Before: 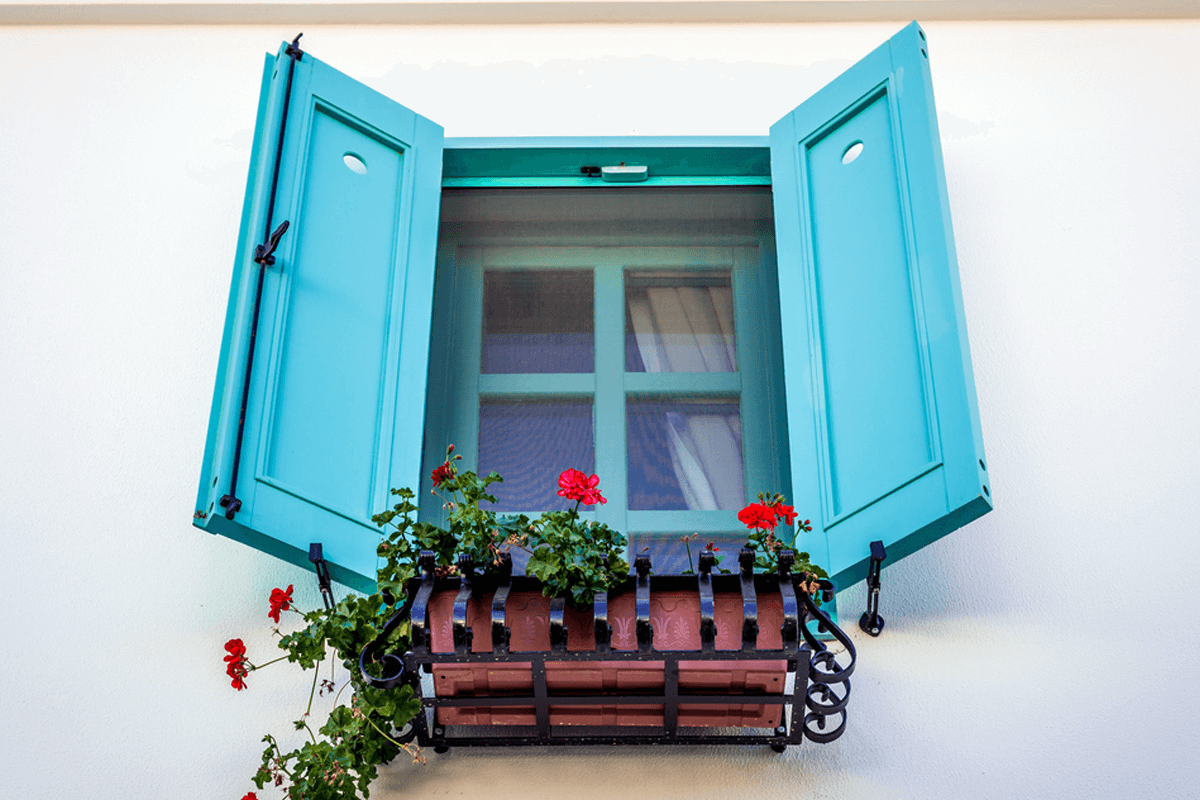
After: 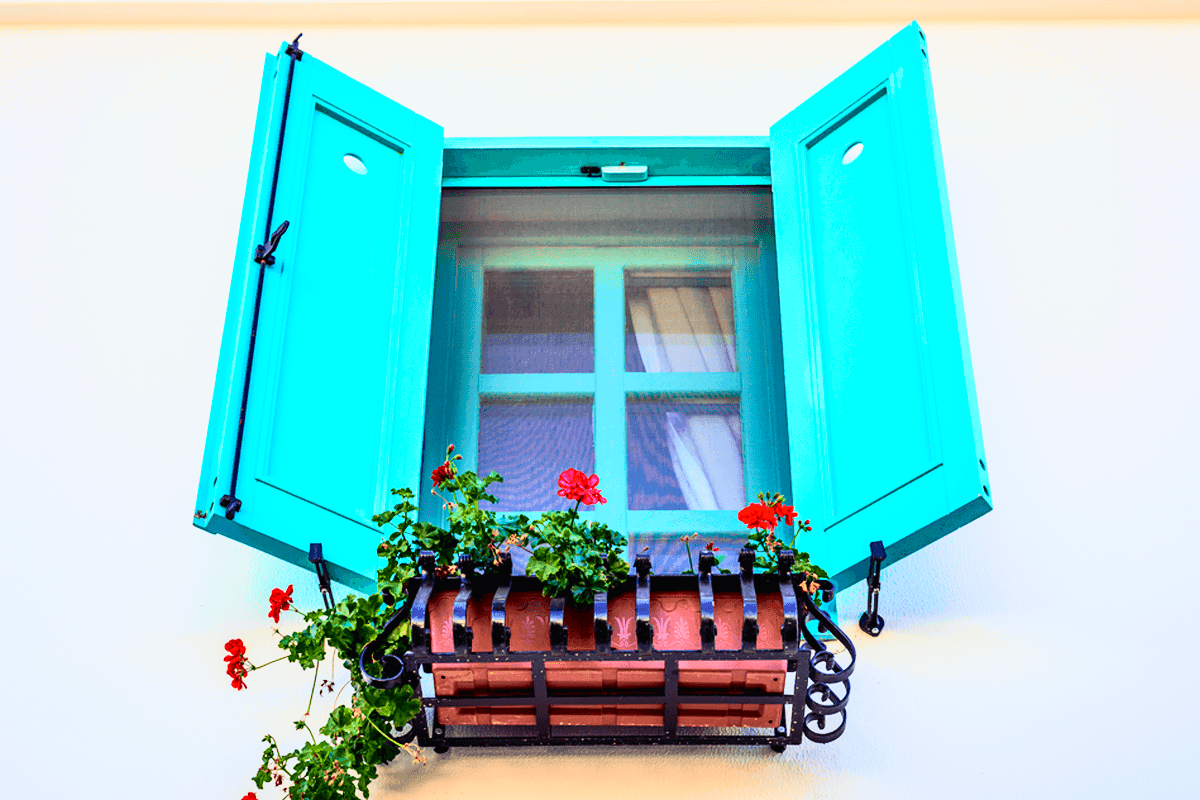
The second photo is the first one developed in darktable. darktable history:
contrast brightness saturation: contrast 0.2, brightness 0.16, saturation 0.22
tone curve: curves: ch0 [(0, 0) (0.091, 0.075) (0.389, 0.441) (0.696, 0.808) (0.844, 0.908) (0.909, 0.942) (1, 0.973)]; ch1 [(0, 0) (0.437, 0.404) (0.48, 0.486) (0.5, 0.5) (0.529, 0.556) (0.58, 0.606) (0.616, 0.654) (1, 1)]; ch2 [(0, 0) (0.442, 0.415) (0.5, 0.5) (0.535, 0.567) (0.585, 0.632) (1, 1)], color space Lab, independent channels, preserve colors none
